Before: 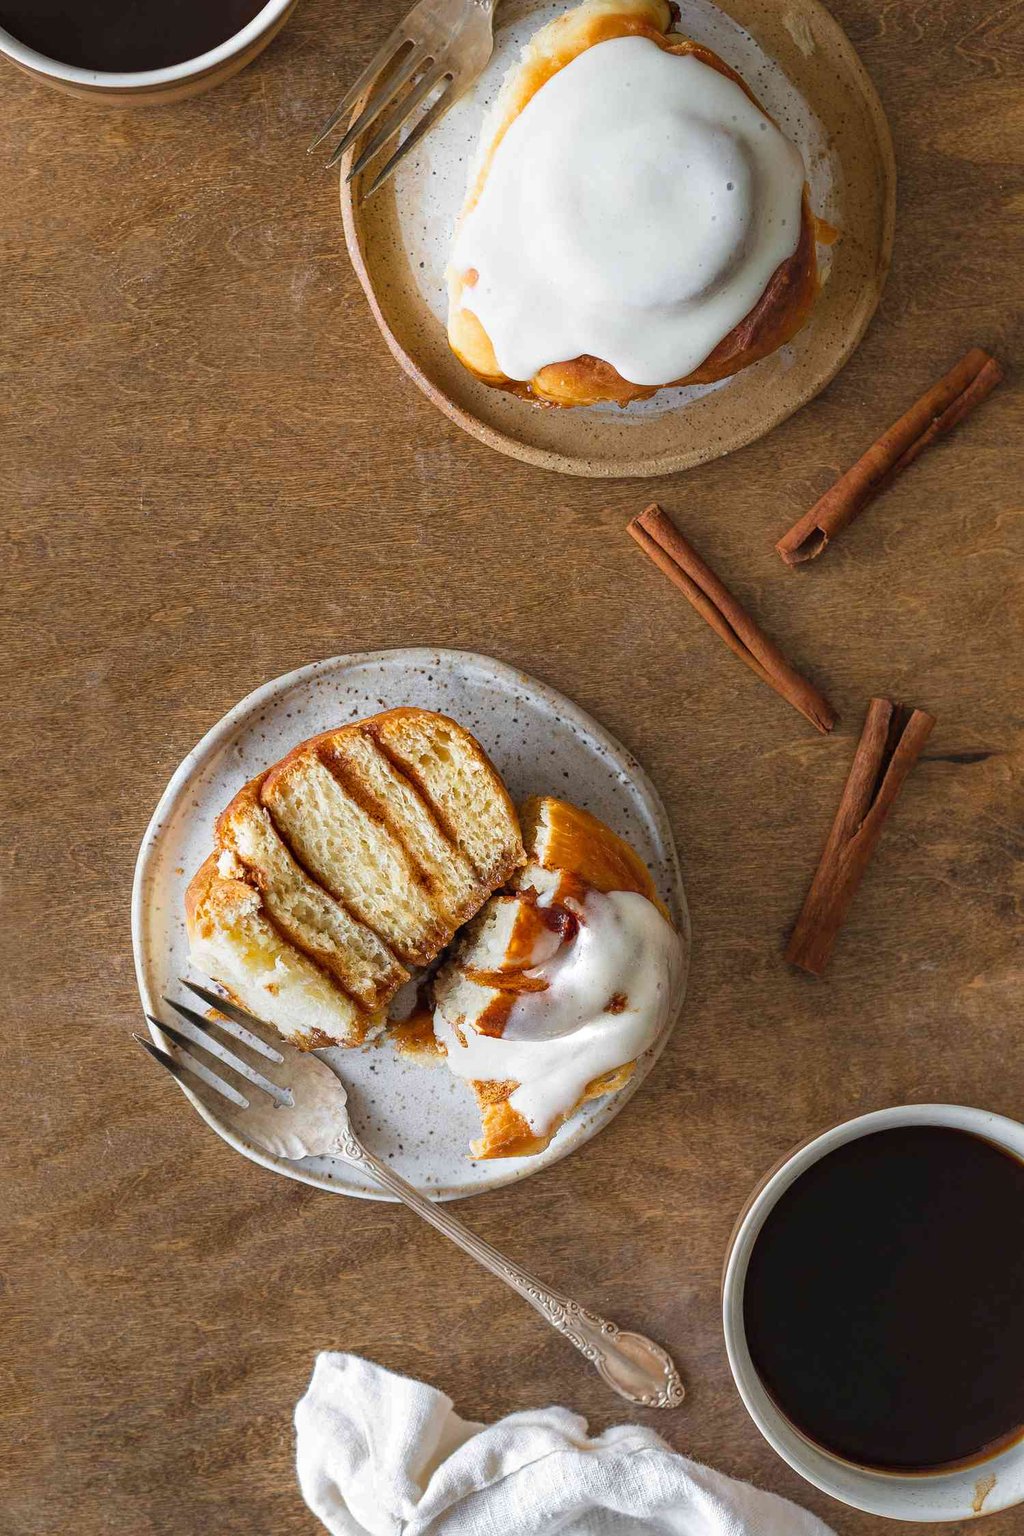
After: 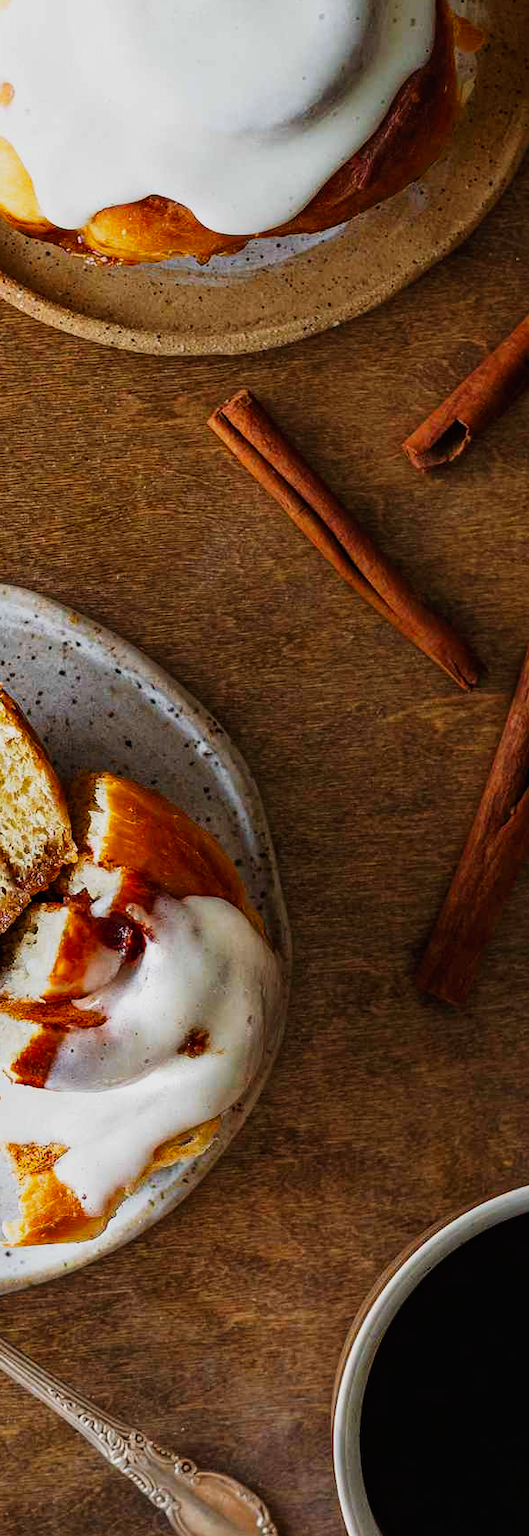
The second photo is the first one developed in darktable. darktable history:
exposure: exposure -1.468 EV, compensate highlight preservation false
crop: left 45.721%, top 13.393%, right 14.118%, bottom 10.01%
base curve: curves: ch0 [(0, 0) (0.007, 0.004) (0.027, 0.03) (0.046, 0.07) (0.207, 0.54) (0.442, 0.872) (0.673, 0.972) (1, 1)], preserve colors none
